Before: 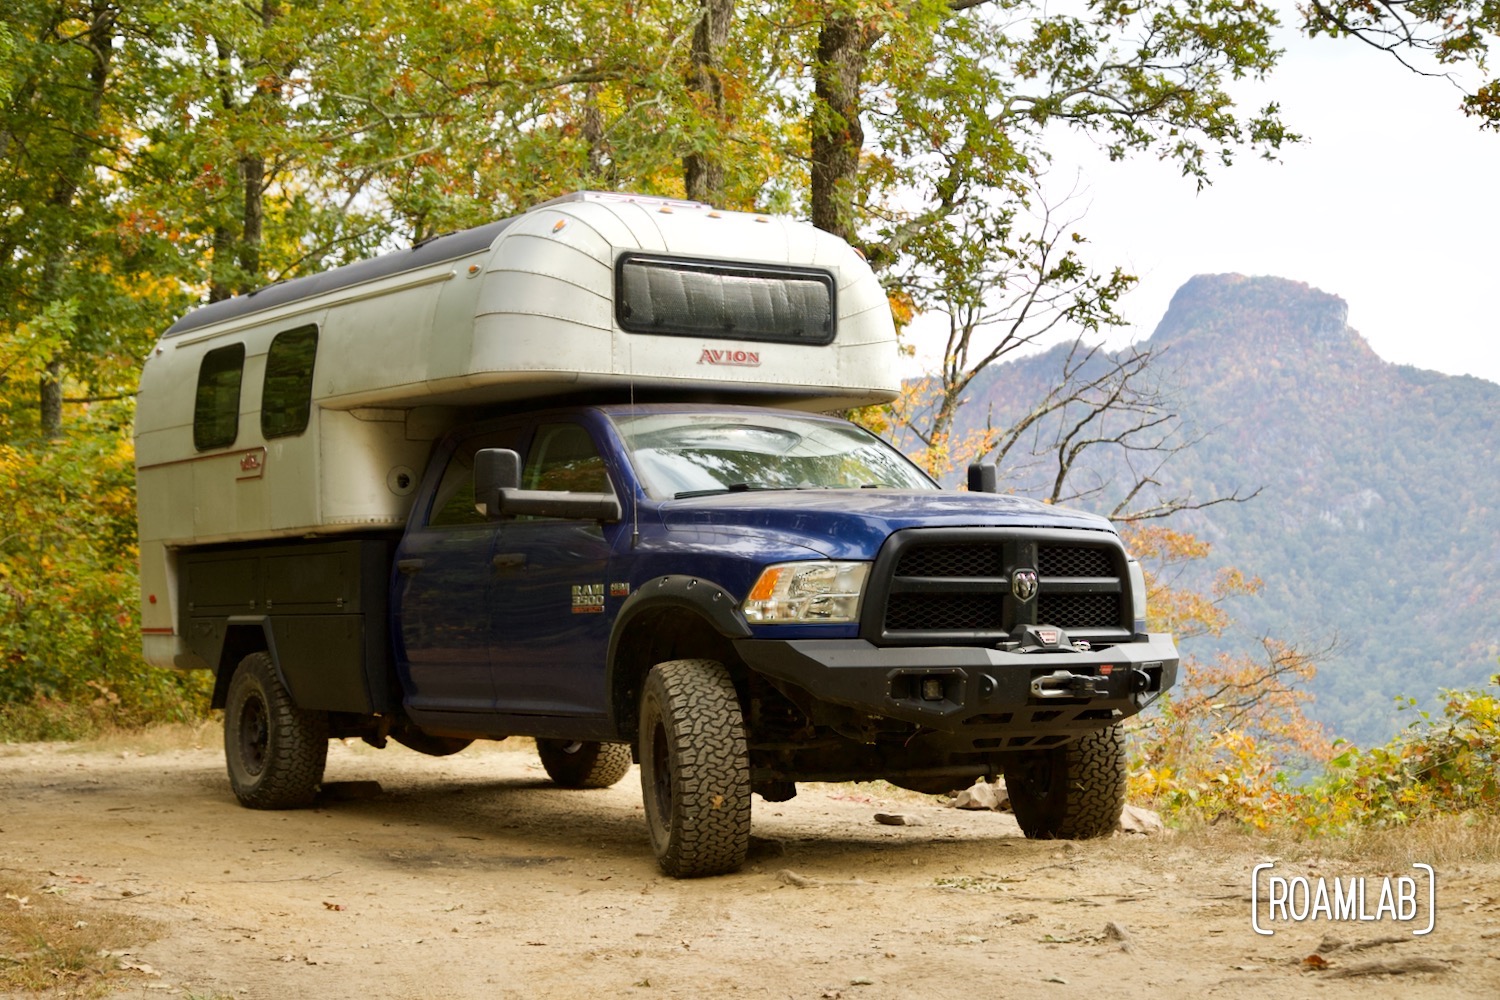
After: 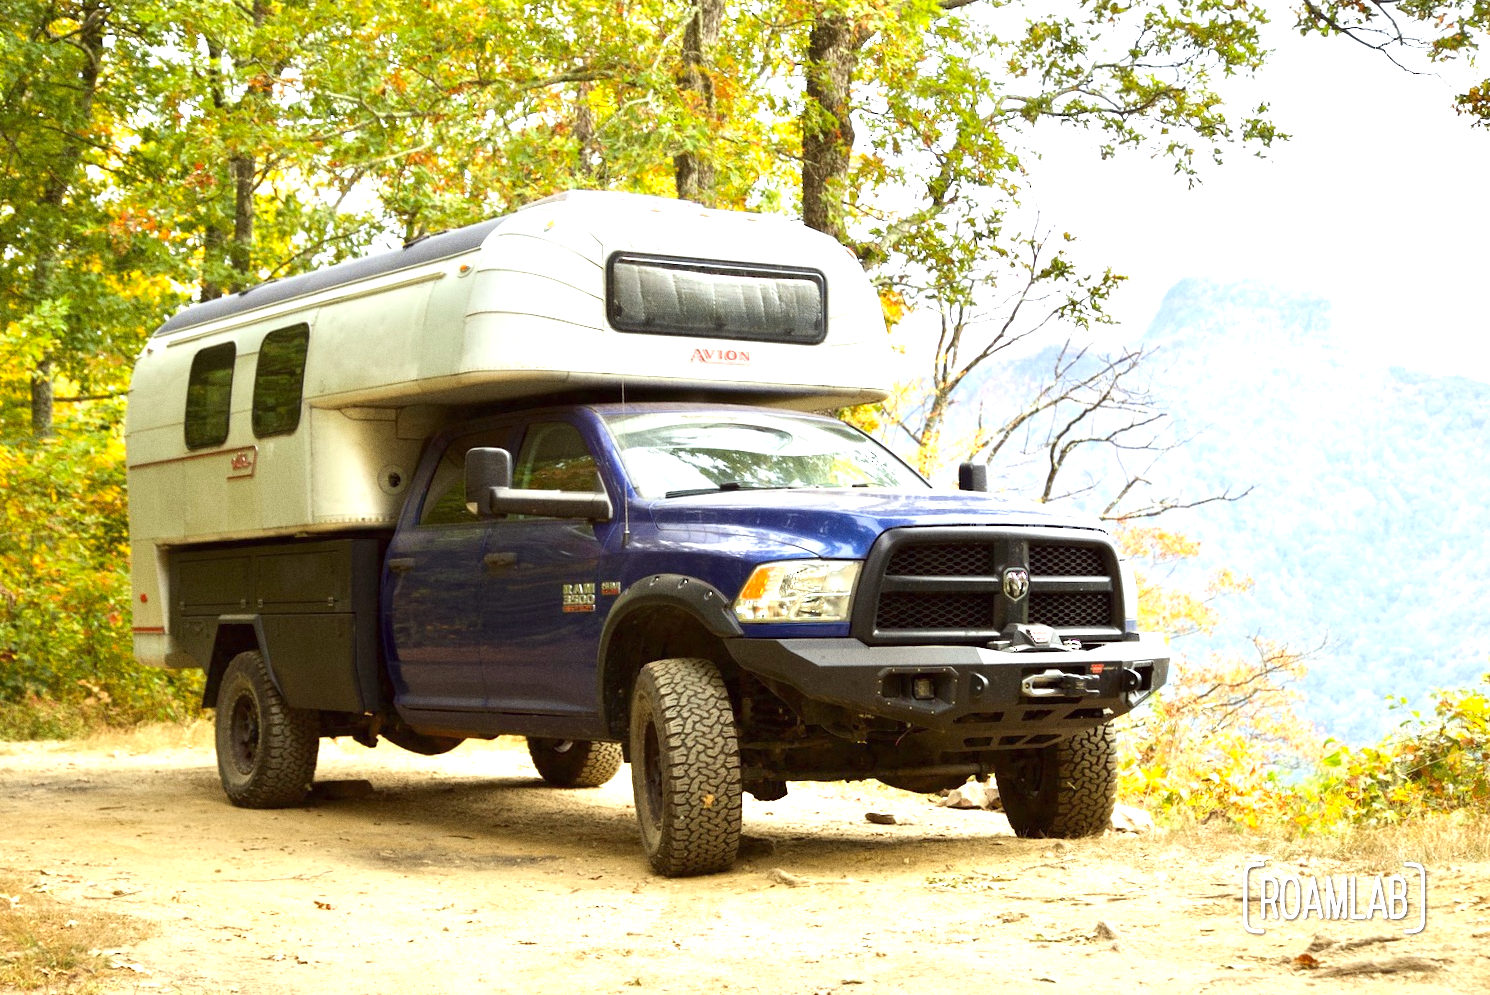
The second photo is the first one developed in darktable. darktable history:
crop and rotate: left 0.614%, top 0.179%, bottom 0.309%
exposure: black level correction 0, exposure 1.198 EV, compensate exposure bias true, compensate highlight preservation false
color correction: highlights a* -0.95, highlights b* 4.5, shadows a* 3.55
grain: on, module defaults
white balance: red 0.967, blue 1.049
